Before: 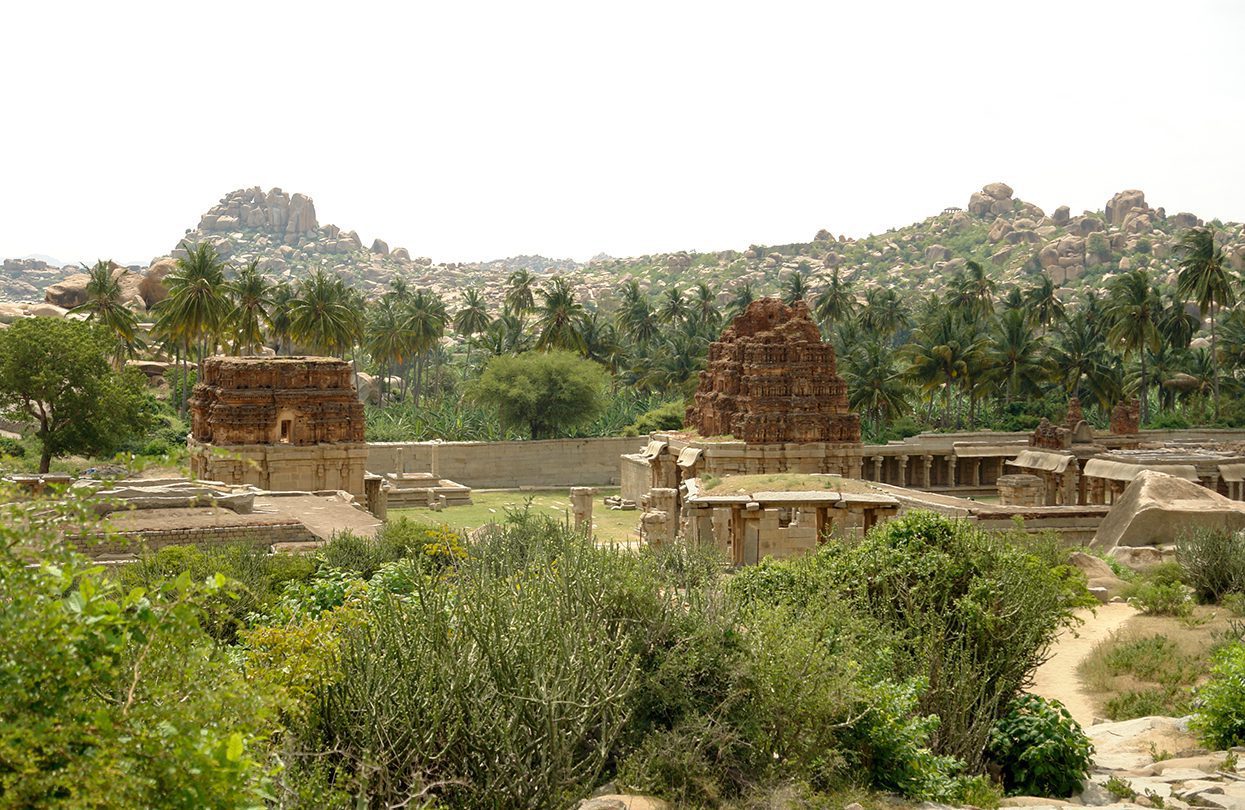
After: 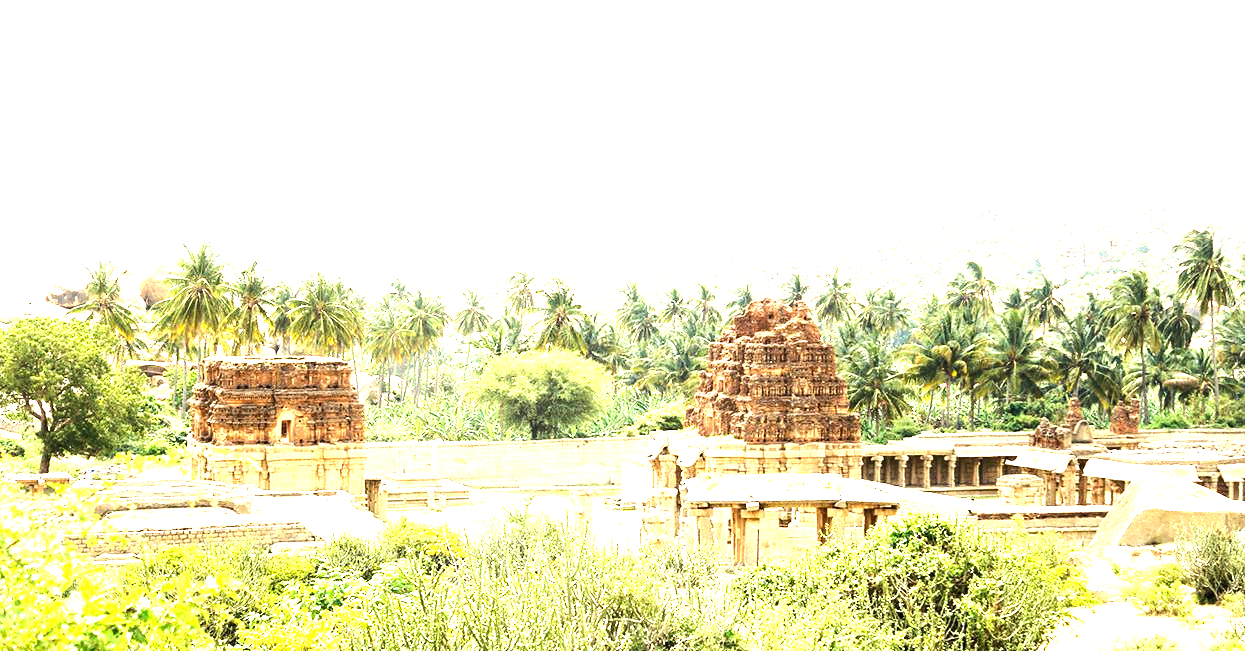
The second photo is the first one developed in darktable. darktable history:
crop: bottom 19.576%
tone equalizer: -8 EV -1.12 EV, -7 EV -1.03 EV, -6 EV -0.886 EV, -5 EV -0.614 EV, -3 EV 0.582 EV, -2 EV 0.842 EV, -1 EV 0.994 EV, +0 EV 1.07 EV, edges refinement/feathering 500, mask exposure compensation -1.57 EV, preserve details no
exposure: exposure 1.997 EV, compensate highlight preservation false
